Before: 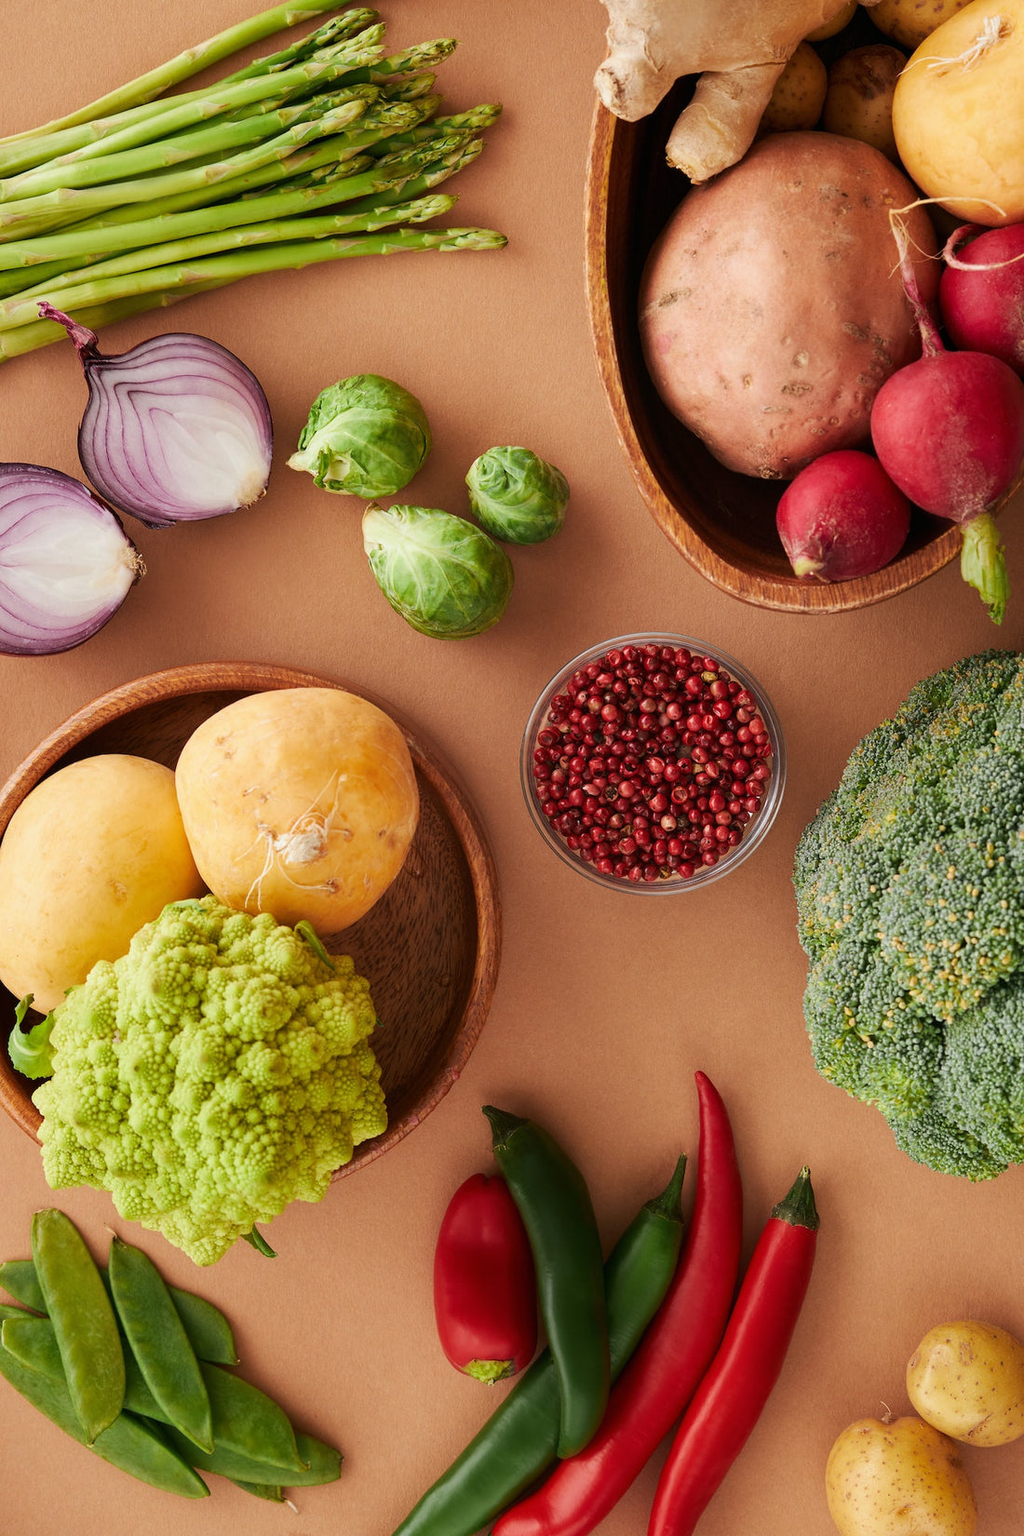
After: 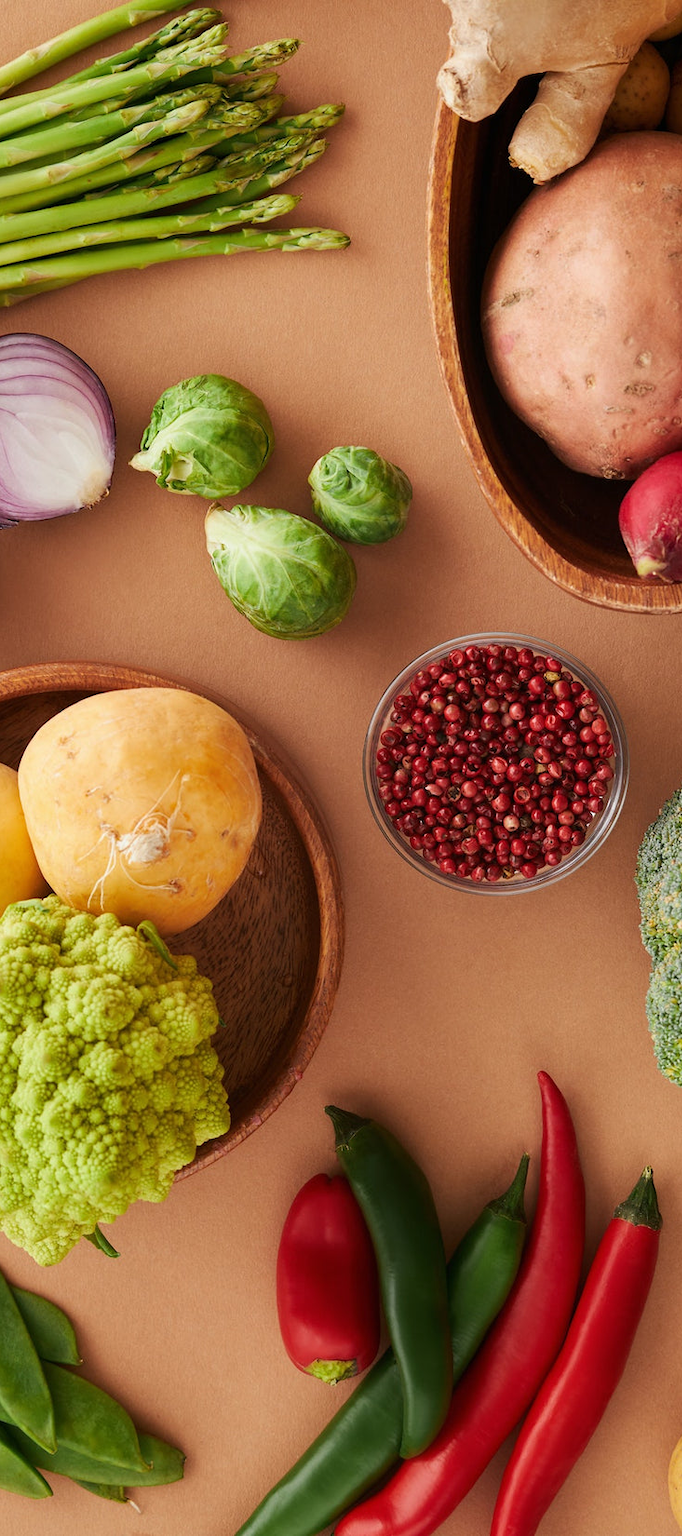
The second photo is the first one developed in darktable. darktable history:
crop and rotate: left 15.411%, right 17.874%
